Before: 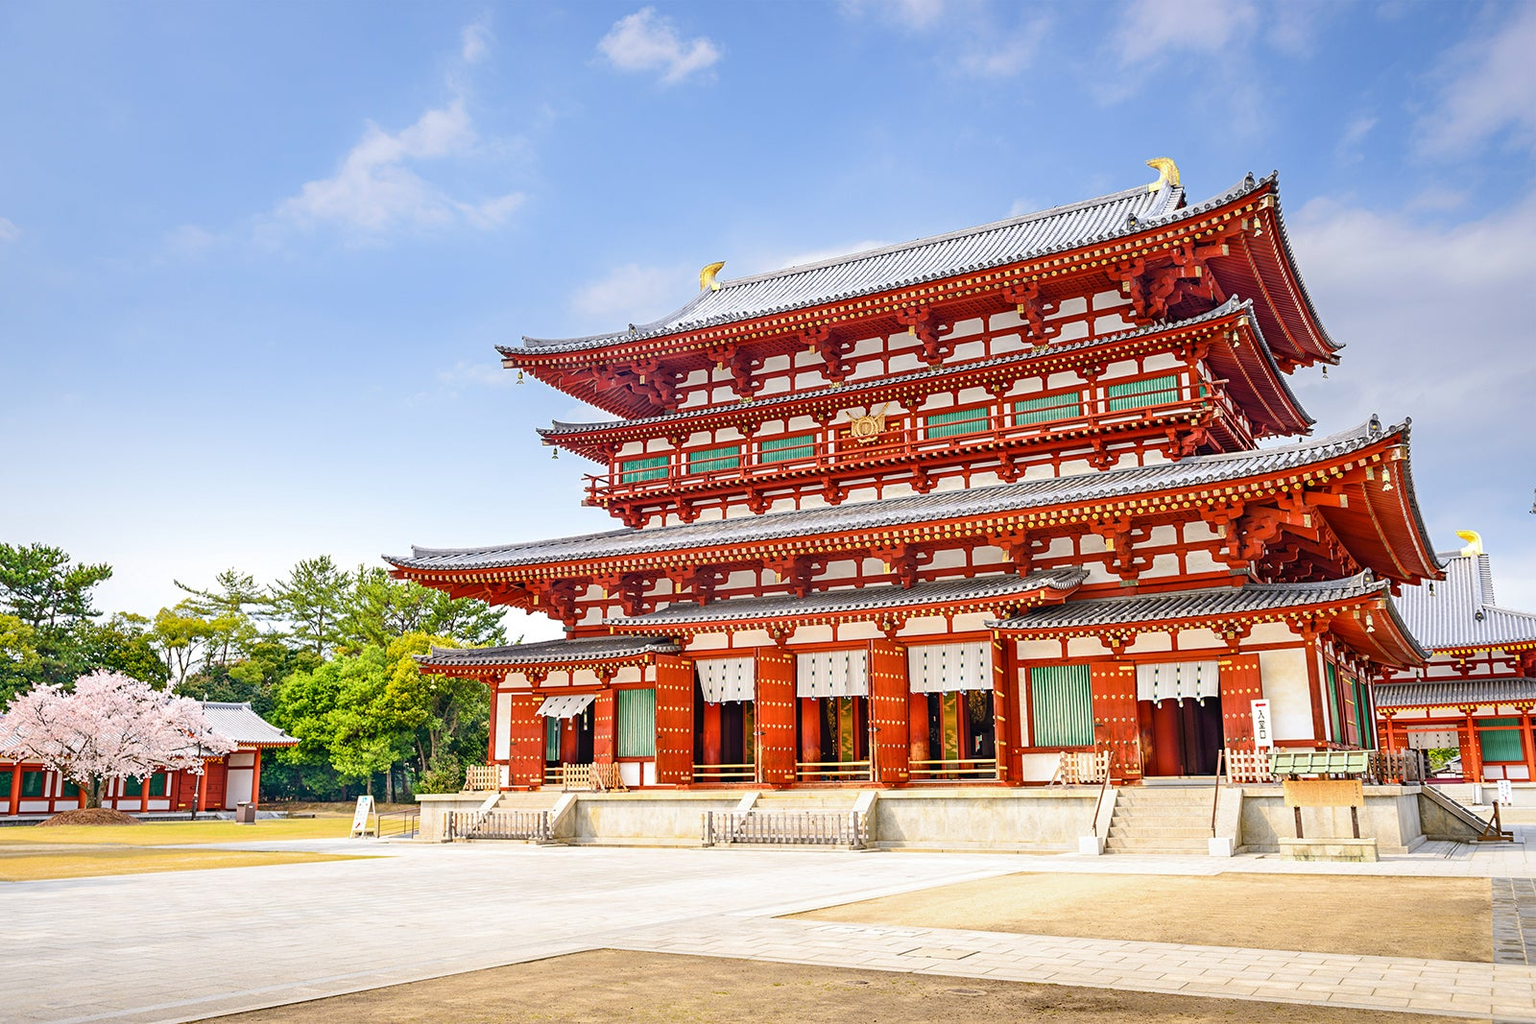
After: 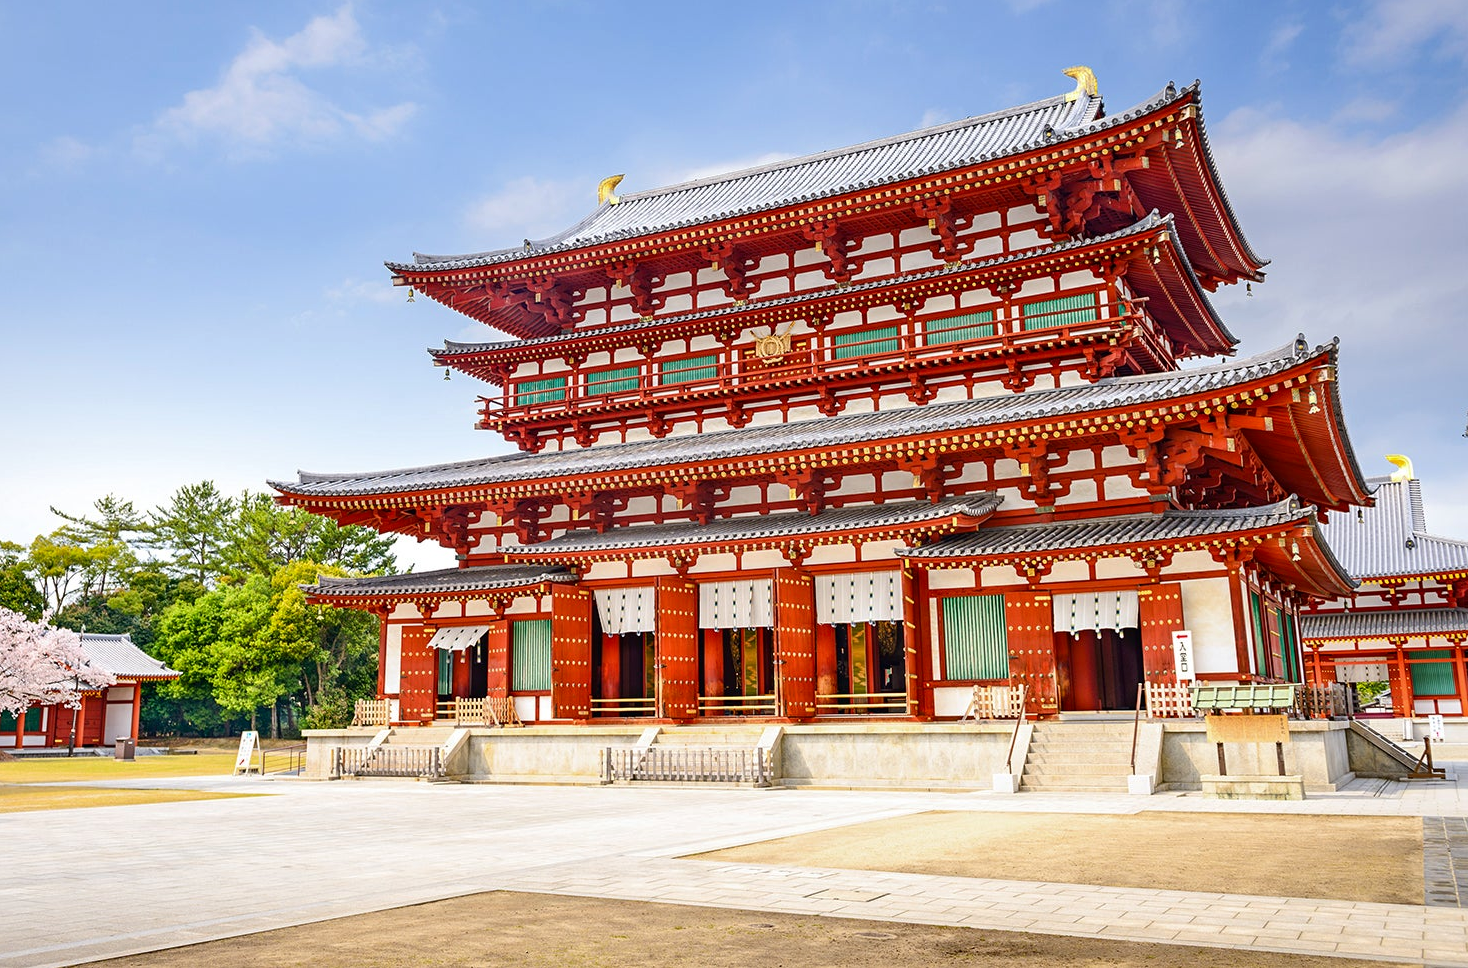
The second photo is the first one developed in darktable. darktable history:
crop and rotate: left 8.249%, top 9.207%
contrast brightness saturation: contrast 0.03, brightness -0.038
